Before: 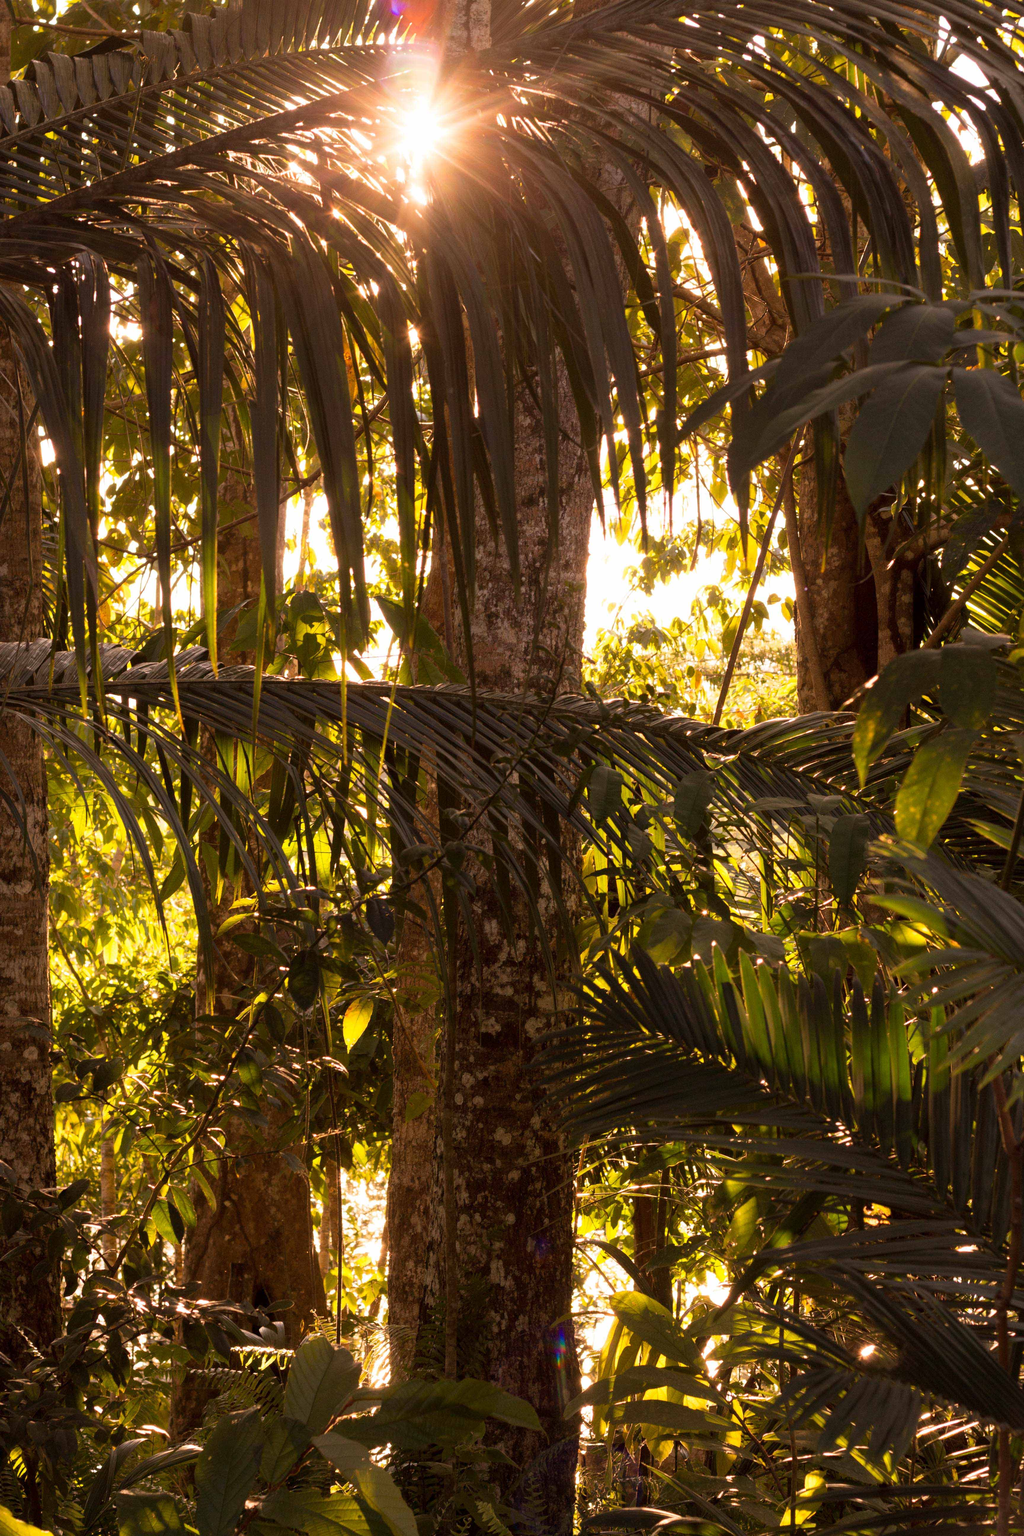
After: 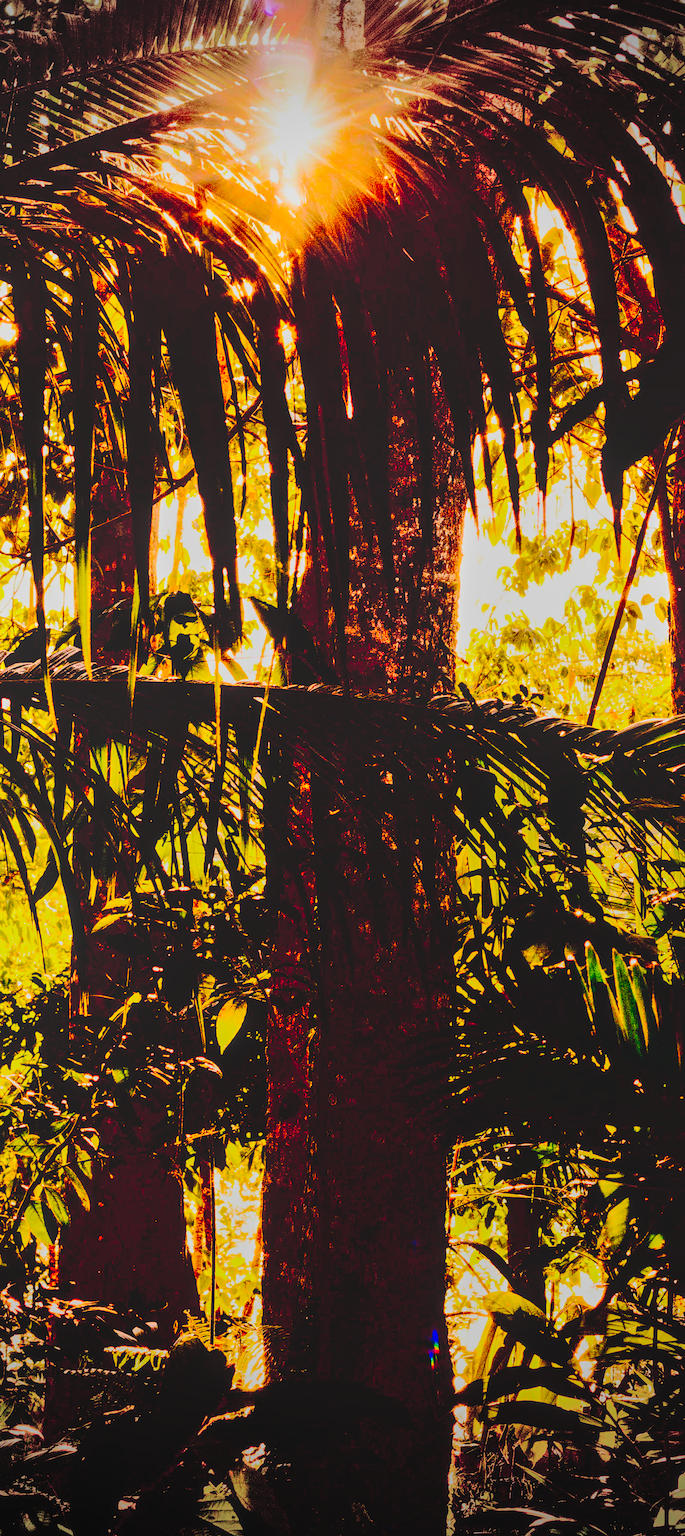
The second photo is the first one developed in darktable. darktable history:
contrast brightness saturation: contrast 0.787, brightness -0.996, saturation 0.987
crop and rotate: left 12.392%, right 20.706%
shadows and highlights: shadows 48.3, highlights -42.86, soften with gaussian
local contrast: highlights 66%, shadows 32%, detail 167%, midtone range 0.2
vignetting: fall-off start 76.65%, fall-off radius 28.61%, width/height ratio 0.971
exposure: black level correction 0, exposure 1.175 EV, compensate highlight preservation false
tone curve: curves: ch0 [(0, 0.017) (0.091, 0.04) (0.296, 0.276) (0.439, 0.482) (0.64, 0.729) (0.785, 0.817) (0.995, 0.917)]; ch1 [(0, 0) (0.384, 0.365) (0.463, 0.447) (0.486, 0.474) (0.503, 0.497) (0.526, 0.52) (0.555, 0.564) (0.578, 0.589) (0.638, 0.66) (0.766, 0.773) (1, 1)]; ch2 [(0, 0) (0.374, 0.344) (0.446, 0.443) (0.501, 0.509) (0.528, 0.522) (0.569, 0.593) (0.61, 0.646) (0.666, 0.688) (1, 1)], preserve colors none
